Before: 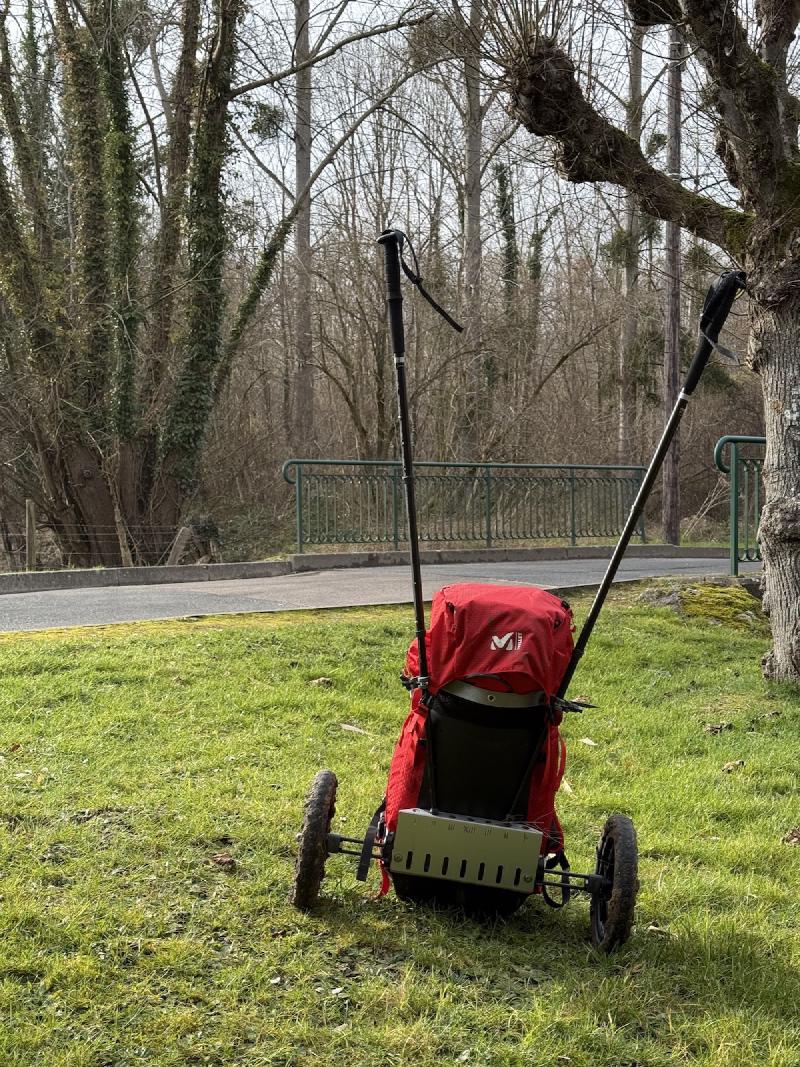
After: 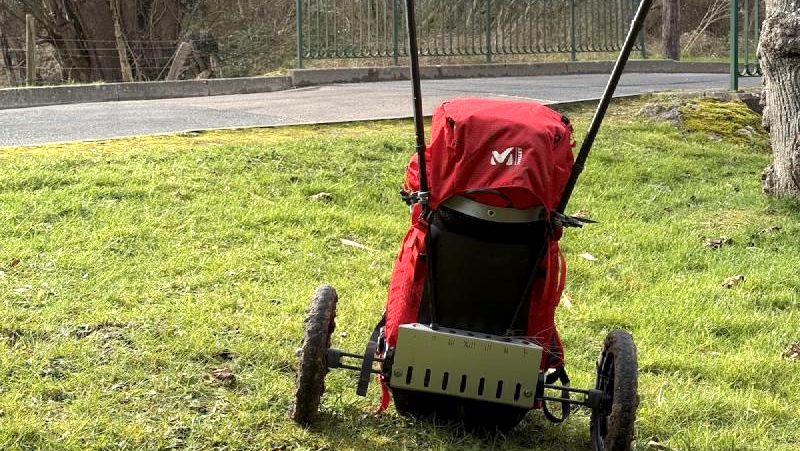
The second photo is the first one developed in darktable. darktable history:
exposure: black level correction 0.001, exposure 0.499 EV, compensate highlight preservation false
crop: top 45.507%, bottom 12.149%
